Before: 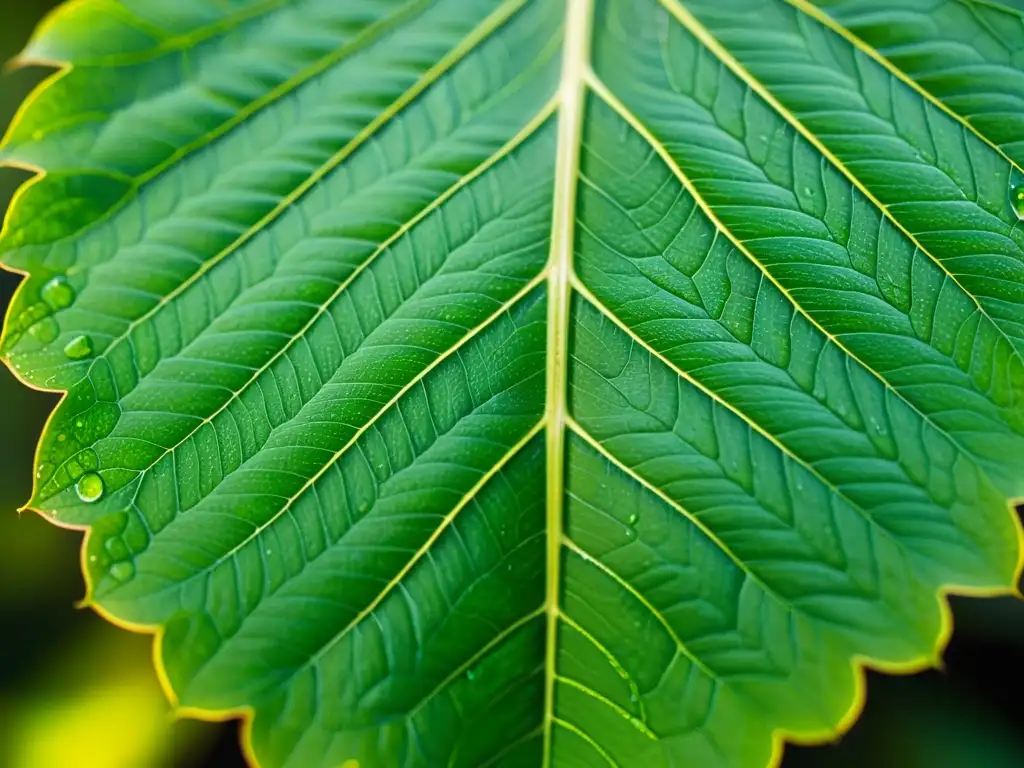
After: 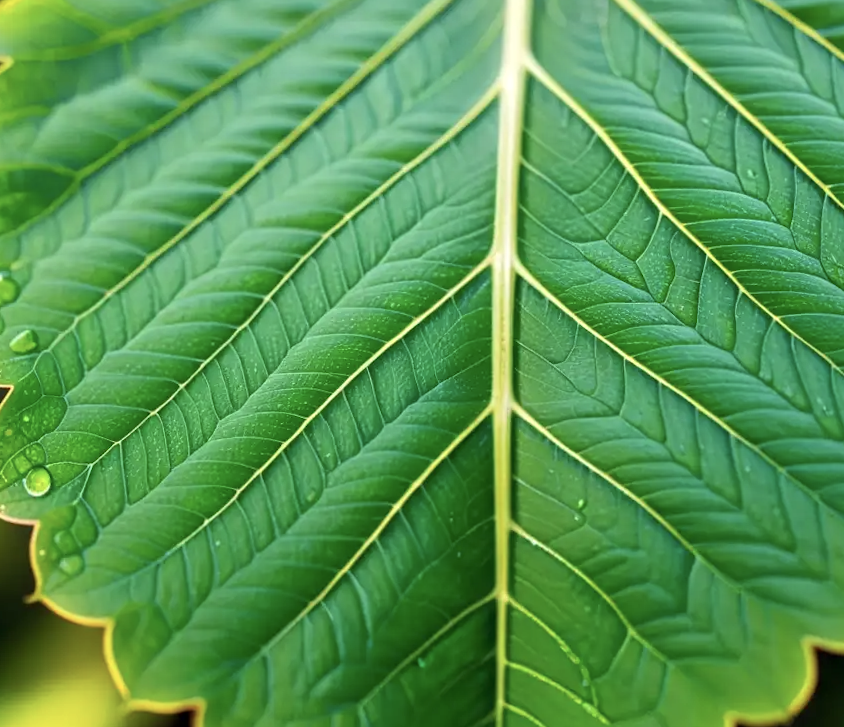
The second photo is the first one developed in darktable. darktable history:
color correction: saturation 0.8
crop and rotate: angle 1°, left 4.281%, top 0.642%, right 11.383%, bottom 2.486%
exposure: black level correction 0.002, exposure 0.15 EV, compensate highlight preservation false
